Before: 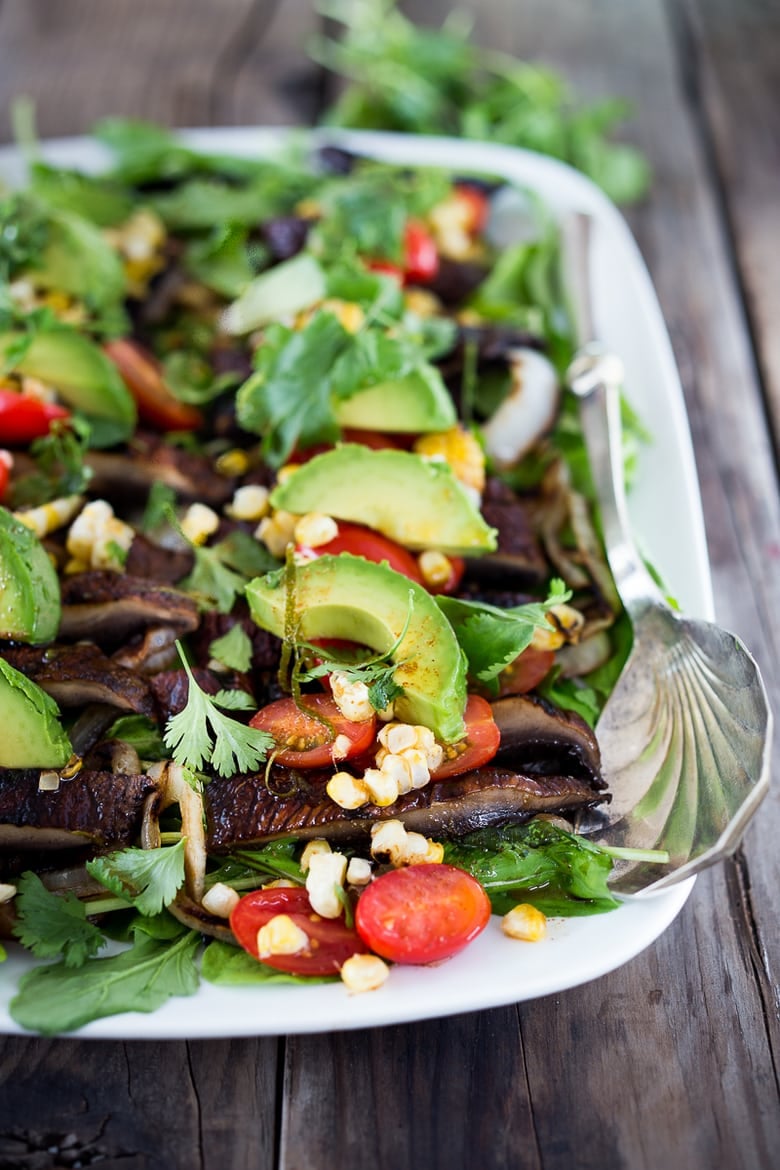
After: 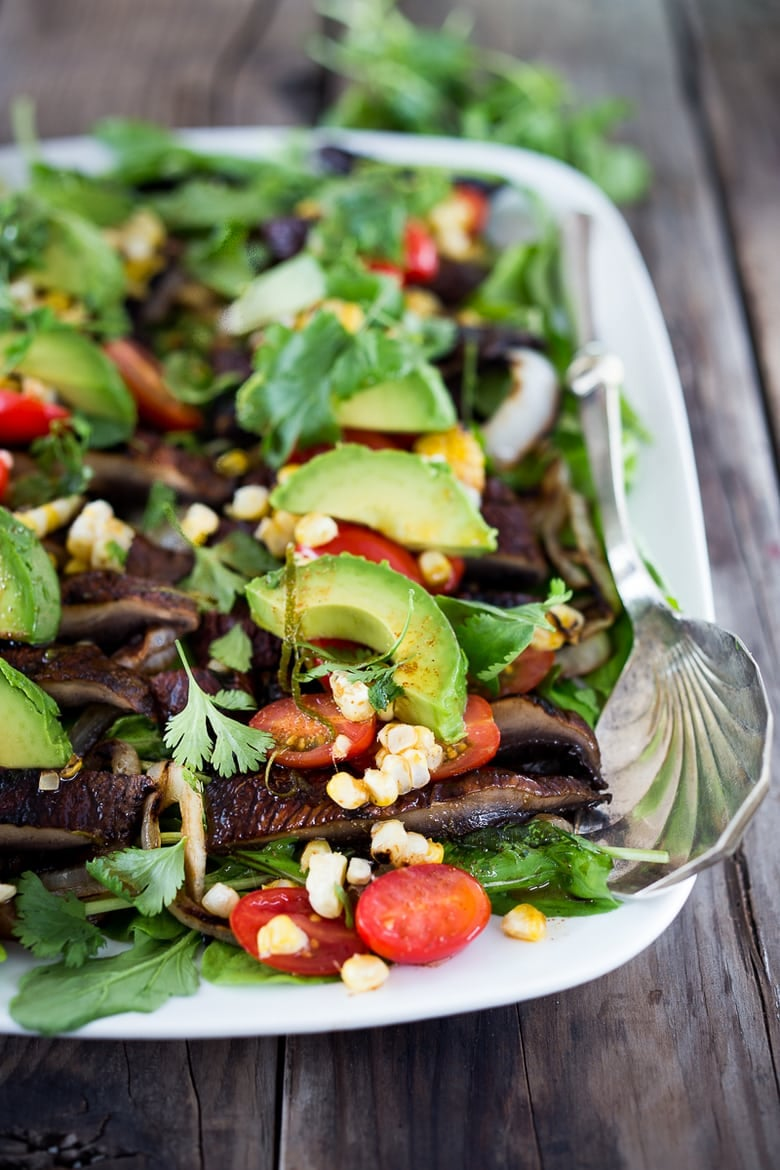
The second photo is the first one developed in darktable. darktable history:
shadows and highlights: radius 106.16, shadows 23.67, highlights -57.96, shadows color adjustment 99.17%, highlights color adjustment 0.497%, low approximation 0.01, soften with gaussian
